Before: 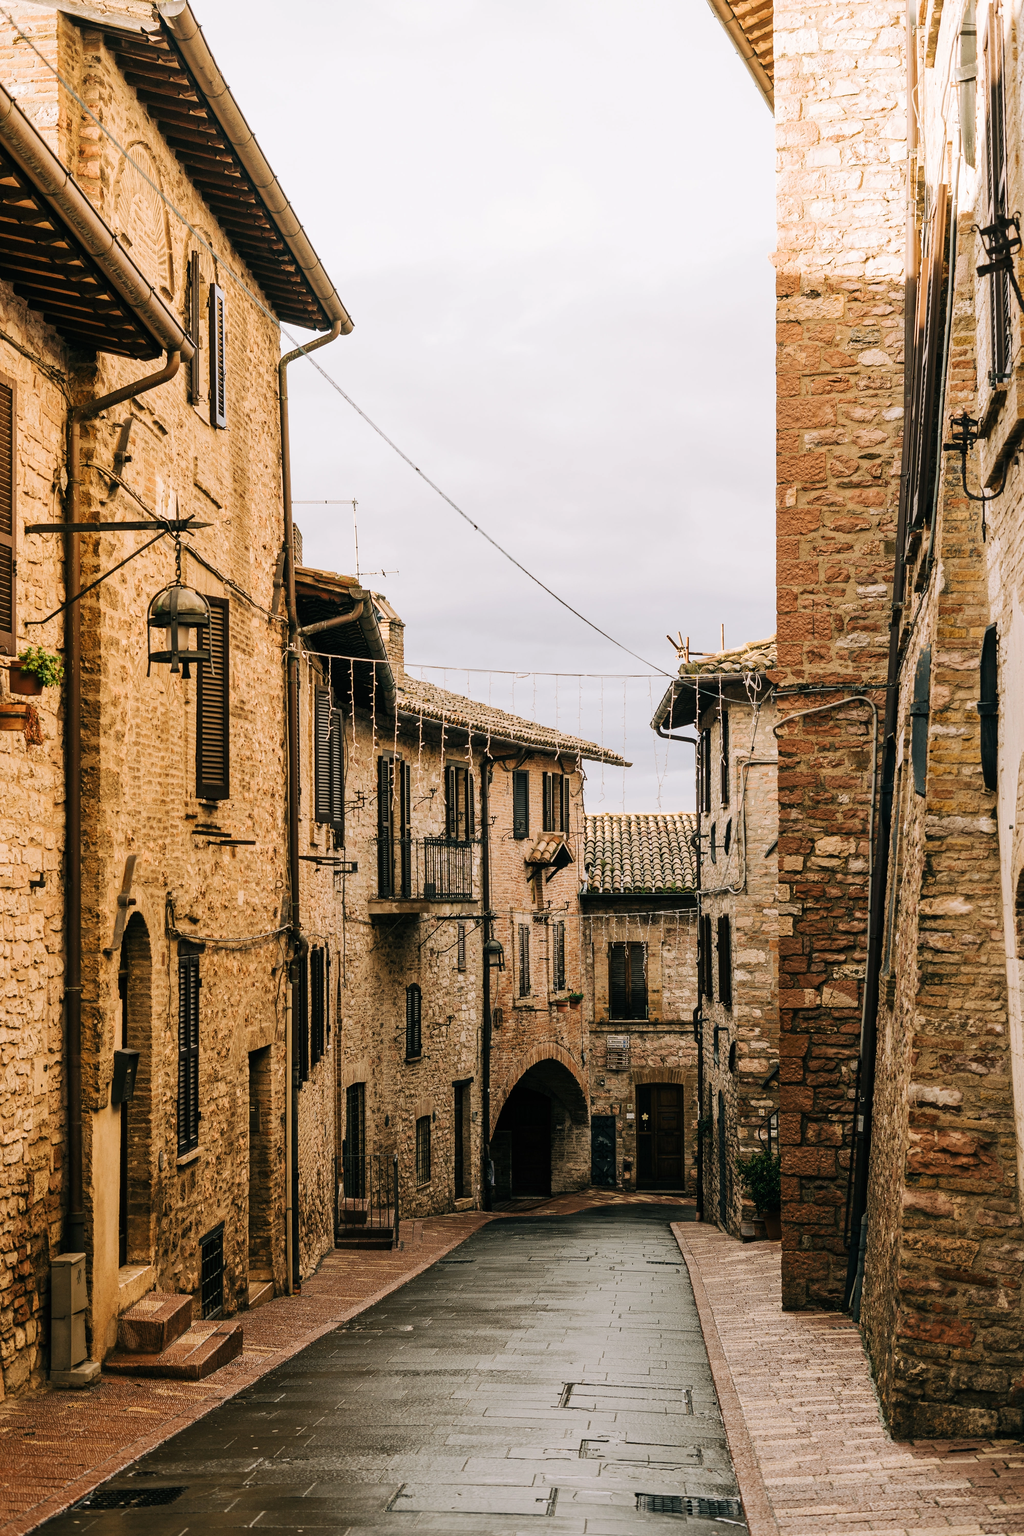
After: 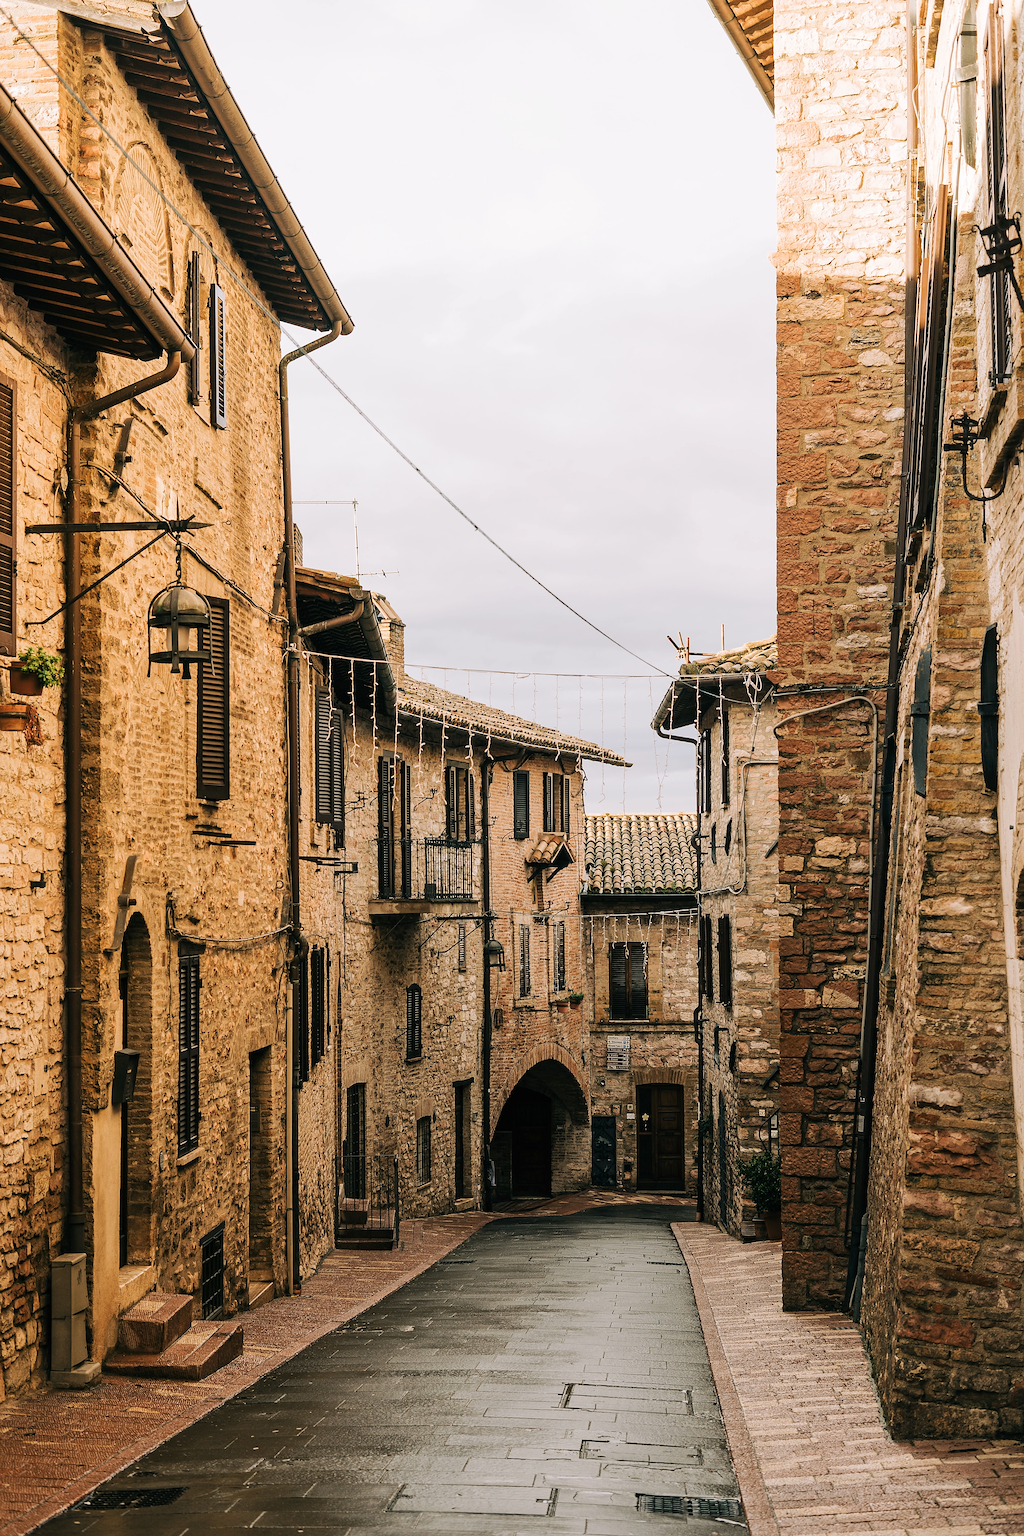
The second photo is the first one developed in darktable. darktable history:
tone curve: curves: ch0 [(0, 0) (0.003, 0.003) (0.011, 0.015) (0.025, 0.031) (0.044, 0.056) (0.069, 0.083) (0.1, 0.113) (0.136, 0.145) (0.177, 0.184) (0.224, 0.225) (0.277, 0.275) (0.335, 0.327) (0.399, 0.385) (0.468, 0.447) (0.543, 0.528) (0.623, 0.611) (0.709, 0.703) (0.801, 0.802) (0.898, 0.902) (1, 1)], preserve colors none
sharpen: on, module defaults
